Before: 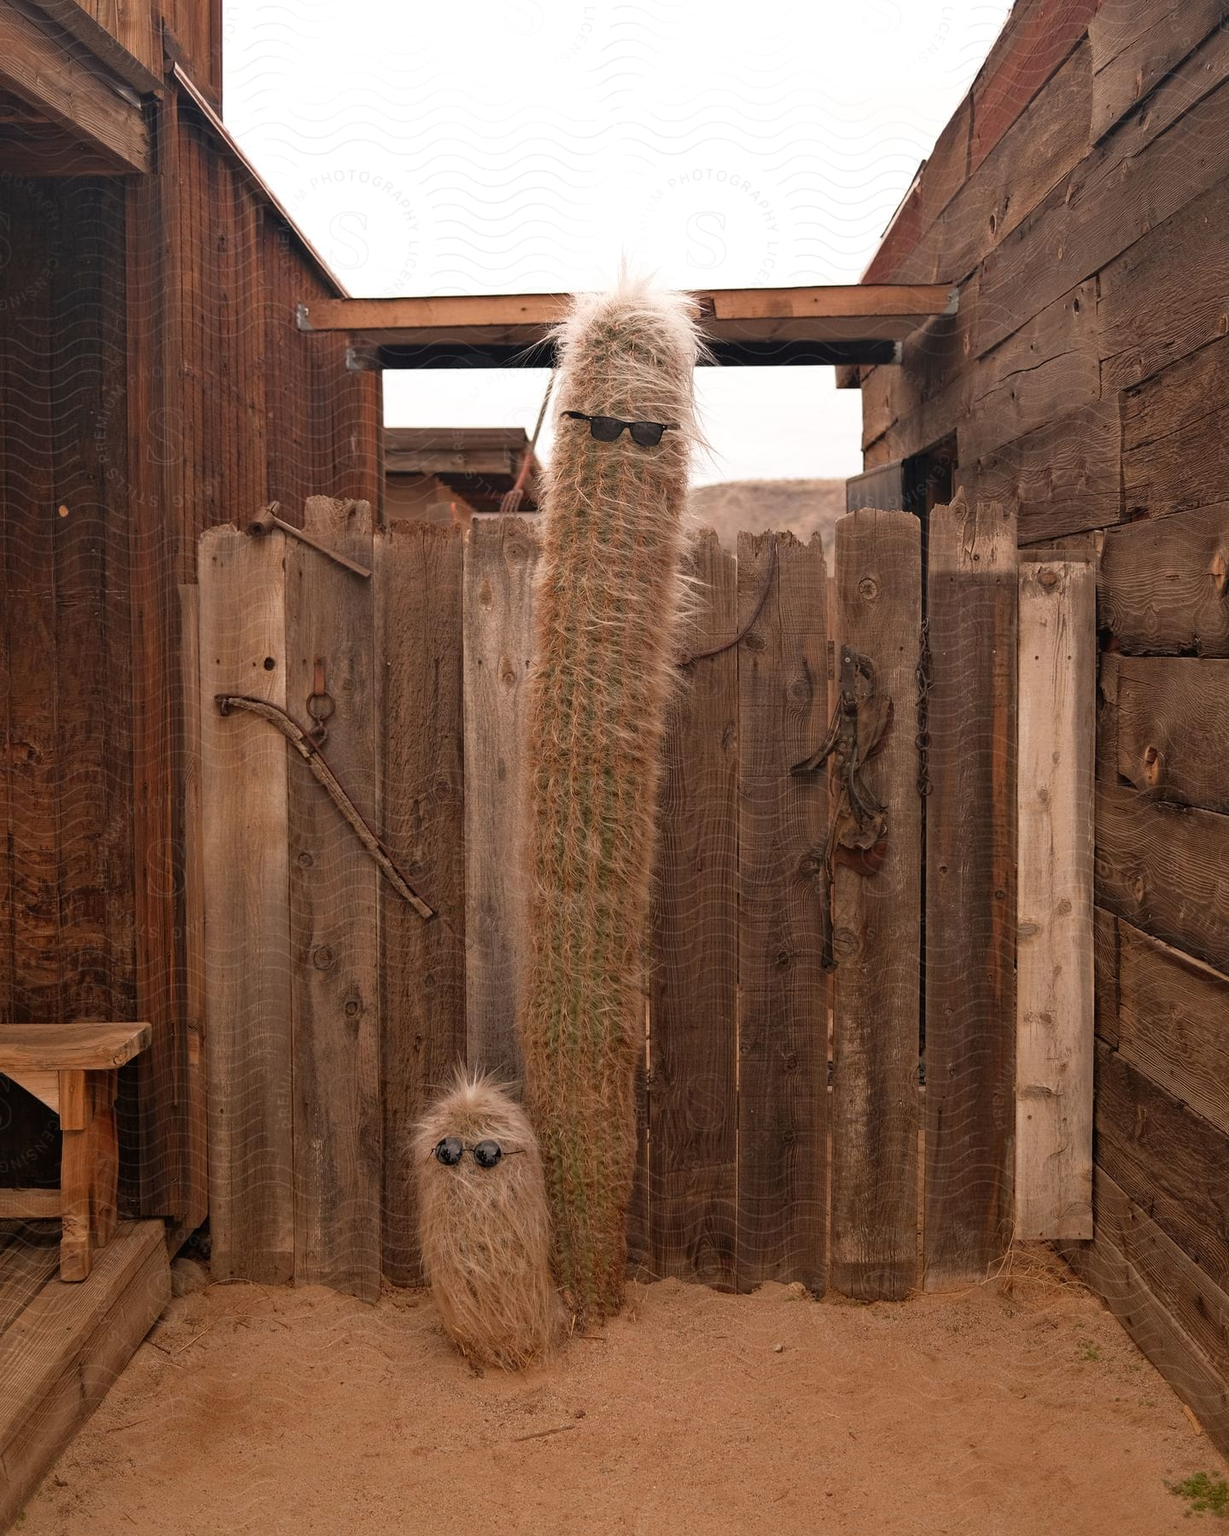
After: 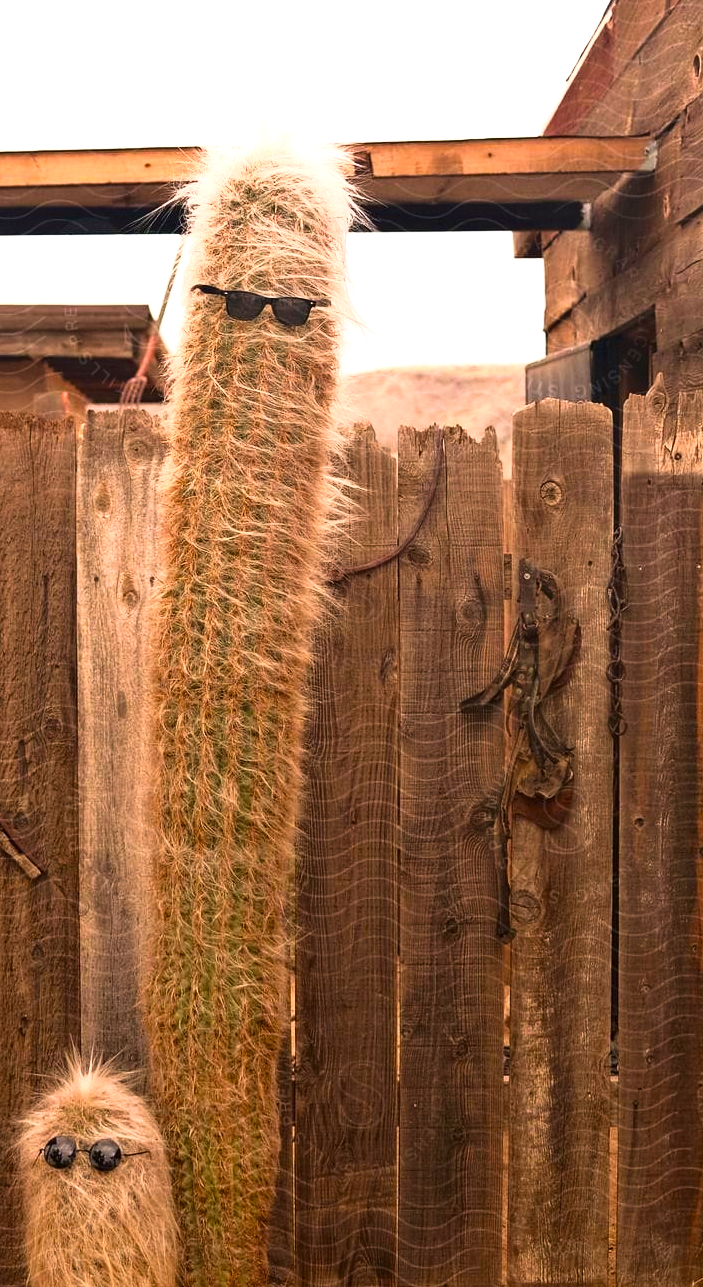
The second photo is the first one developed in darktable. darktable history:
crop: left 32.37%, top 10.982%, right 18.764%, bottom 17.51%
exposure: black level correction 0.001, exposure 0.499 EV, compensate highlight preservation false
tone curve: curves: ch0 [(0, 0.013) (0.198, 0.175) (0.512, 0.582) (0.625, 0.754) (0.81, 0.934) (1, 1)], color space Lab, linked channels, preserve colors none
color balance rgb: linear chroma grading › shadows -2.811%, linear chroma grading › highlights -4.829%, perceptual saturation grading › global saturation 30.726%
base curve: curves: ch0 [(0, 0) (0.989, 0.992)]
velvia: on, module defaults
